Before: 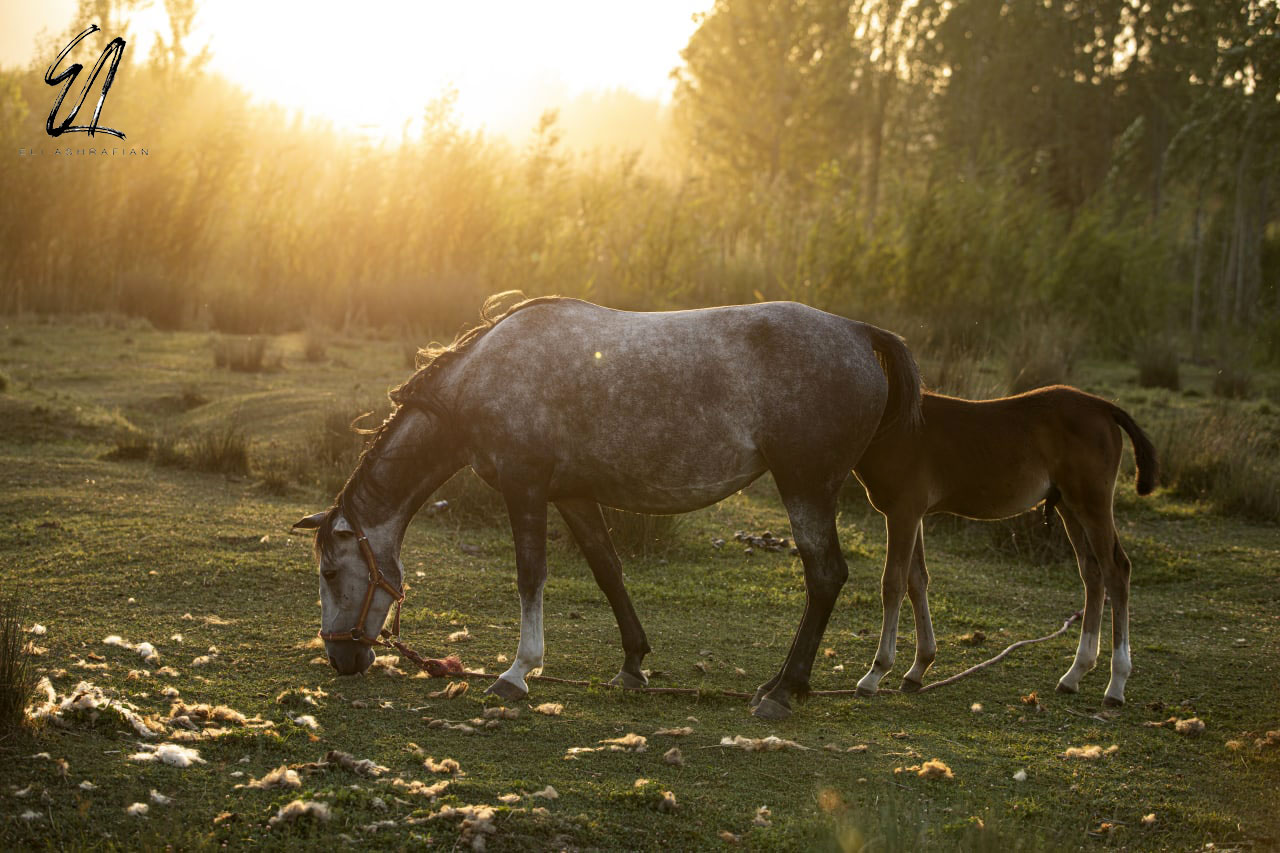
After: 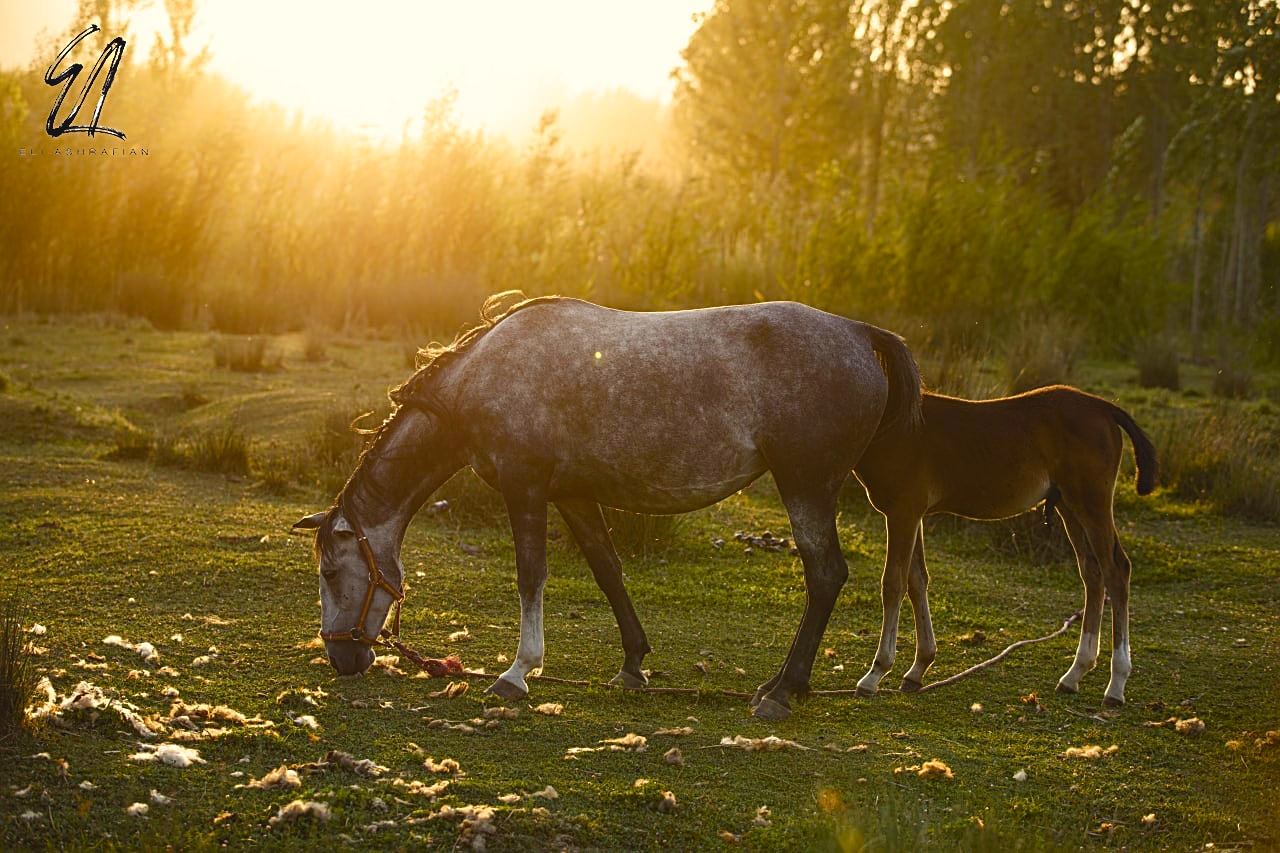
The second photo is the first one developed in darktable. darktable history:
sharpen: on, module defaults
color balance rgb: shadows lift › chroma 3%, shadows lift › hue 280.8°, power › hue 330°, highlights gain › chroma 3%, highlights gain › hue 75.6°, global offset › luminance 0.7%, perceptual saturation grading › global saturation 20%, perceptual saturation grading › highlights -25%, perceptual saturation grading › shadows 50%, global vibrance 20.33%
